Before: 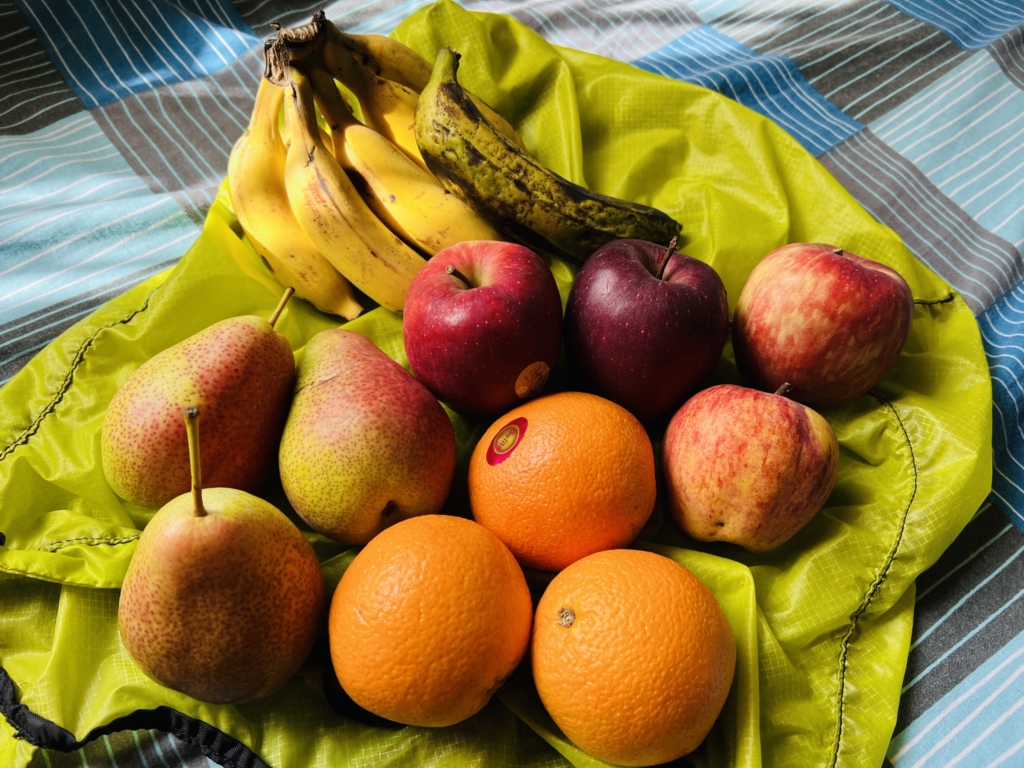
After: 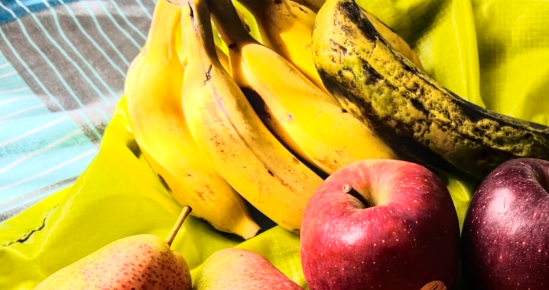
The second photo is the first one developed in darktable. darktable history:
tone curve: curves: ch0 [(0, 0) (0.003, 0.002) (0.011, 0.008) (0.025, 0.019) (0.044, 0.034) (0.069, 0.053) (0.1, 0.079) (0.136, 0.127) (0.177, 0.191) (0.224, 0.274) (0.277, 0.367) (0.335, 0.465) (0.399, 0.552) (0.468, 0.643) (0.543, 0.737) (0.623, 0.82) (0.709, 0.891) (0.801, 0.928) (0.898, 0.963) (1, 1)], color space Lab, independent channels, preserve colors none
crop: left 10.121%, top 10.631%, right 36.218%, bottom 51.526%
local contrast: on, module defaults
